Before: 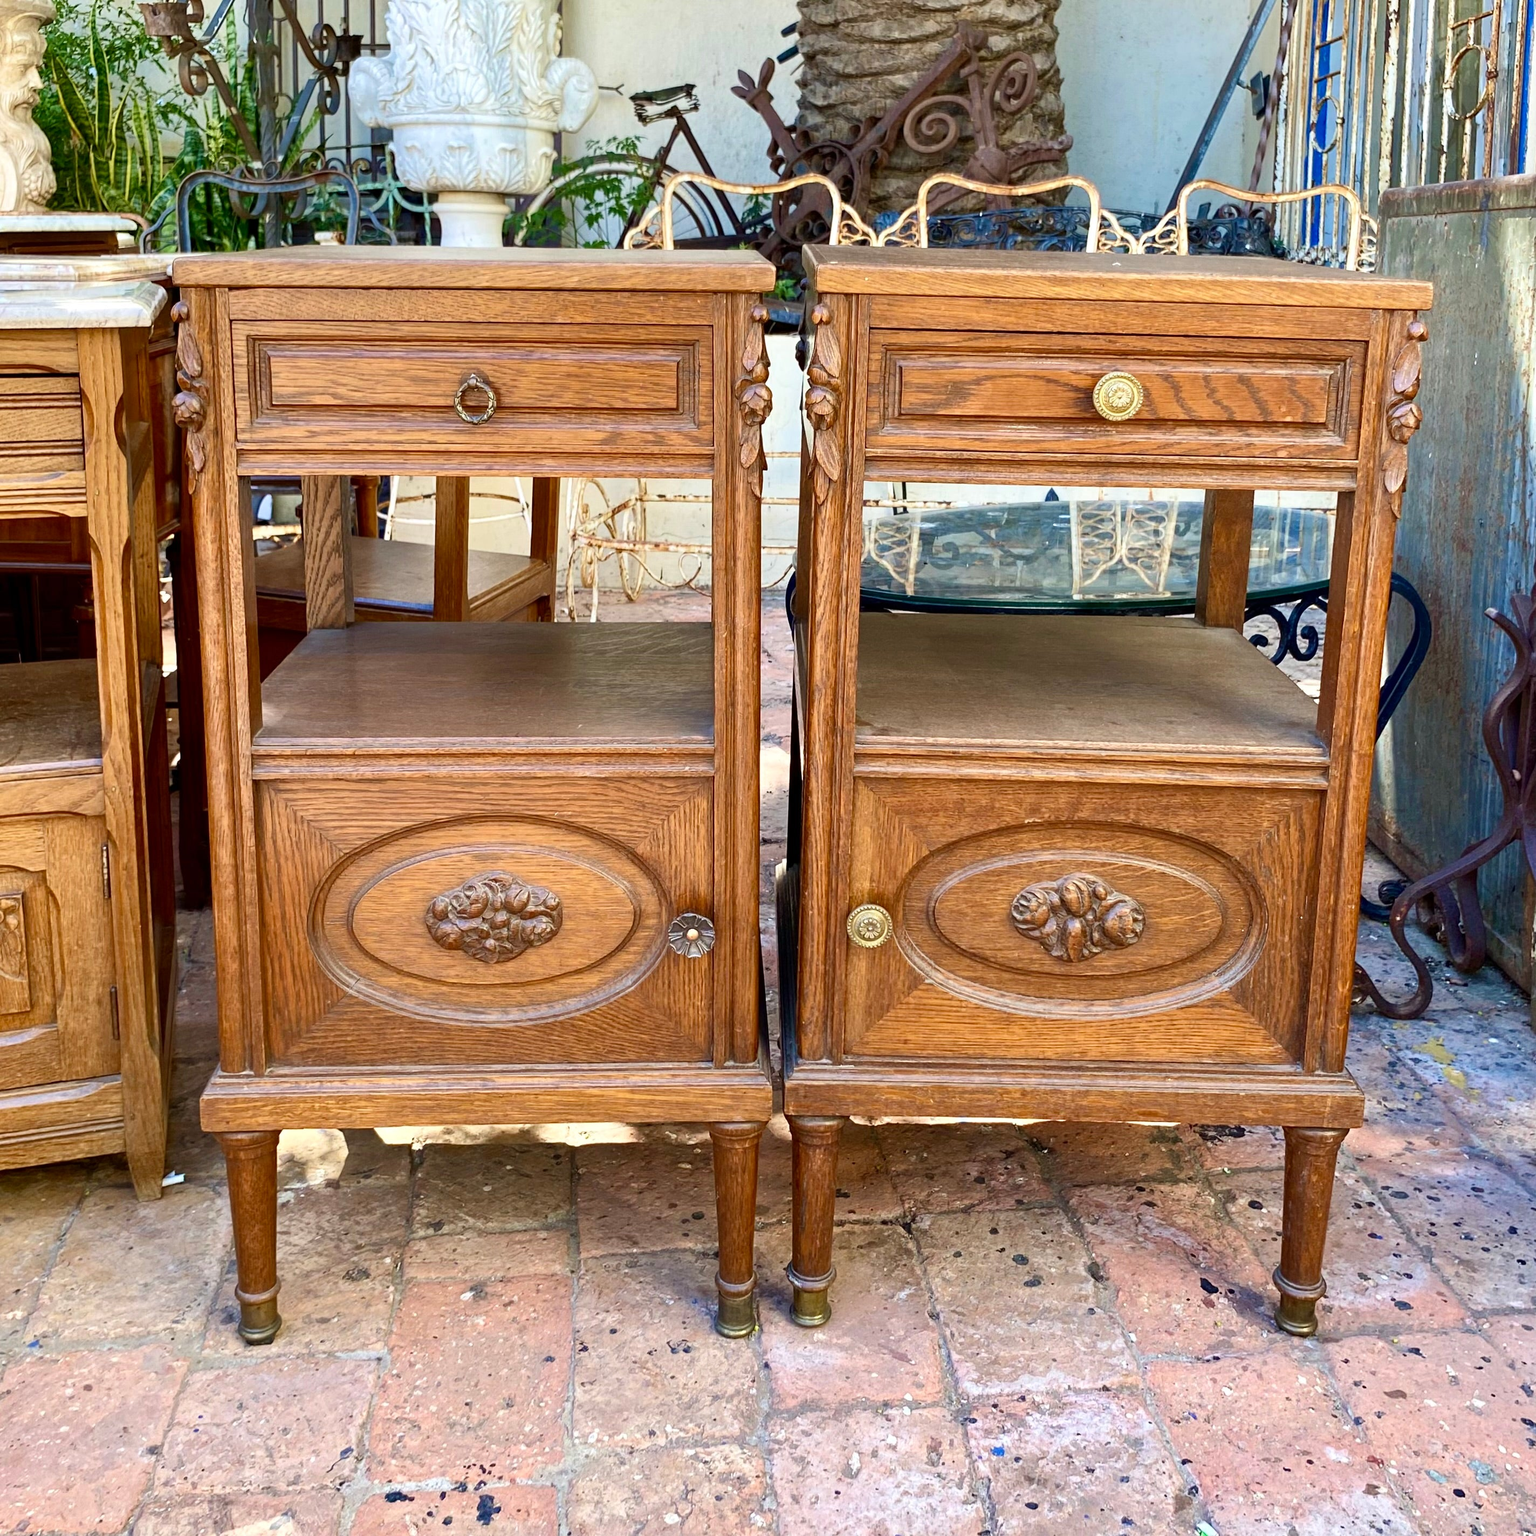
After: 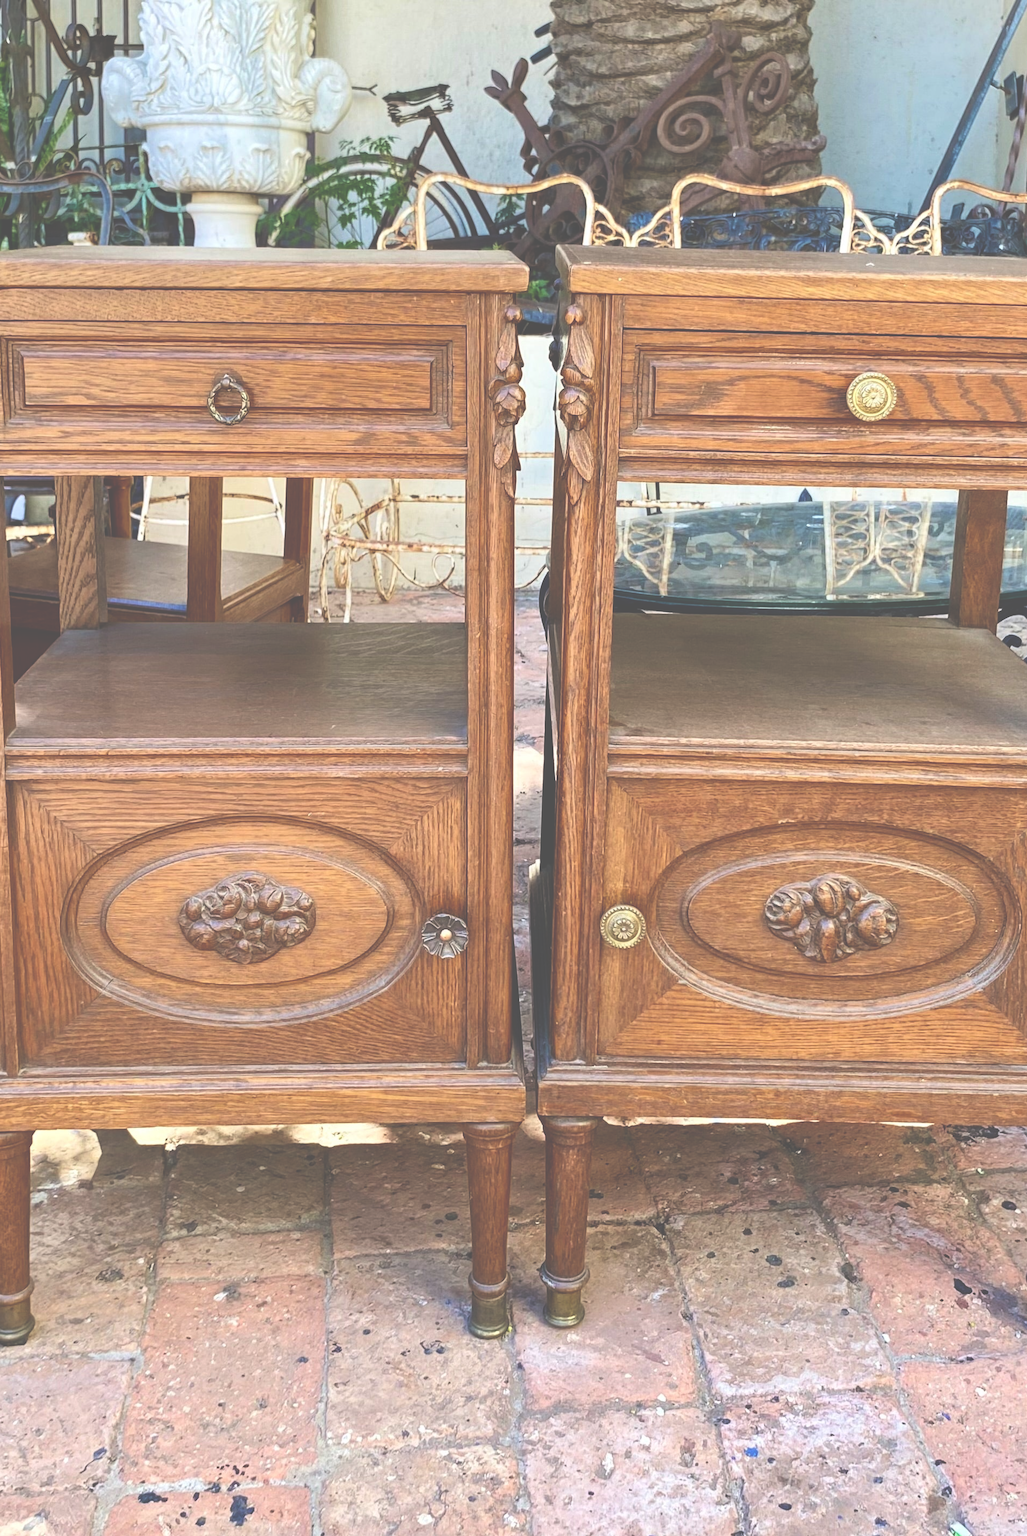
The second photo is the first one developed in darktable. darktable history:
crop and rotate: left 16.093%, right 17.002%
exposure: black level correction -0.087, compensate highlight preservation false
